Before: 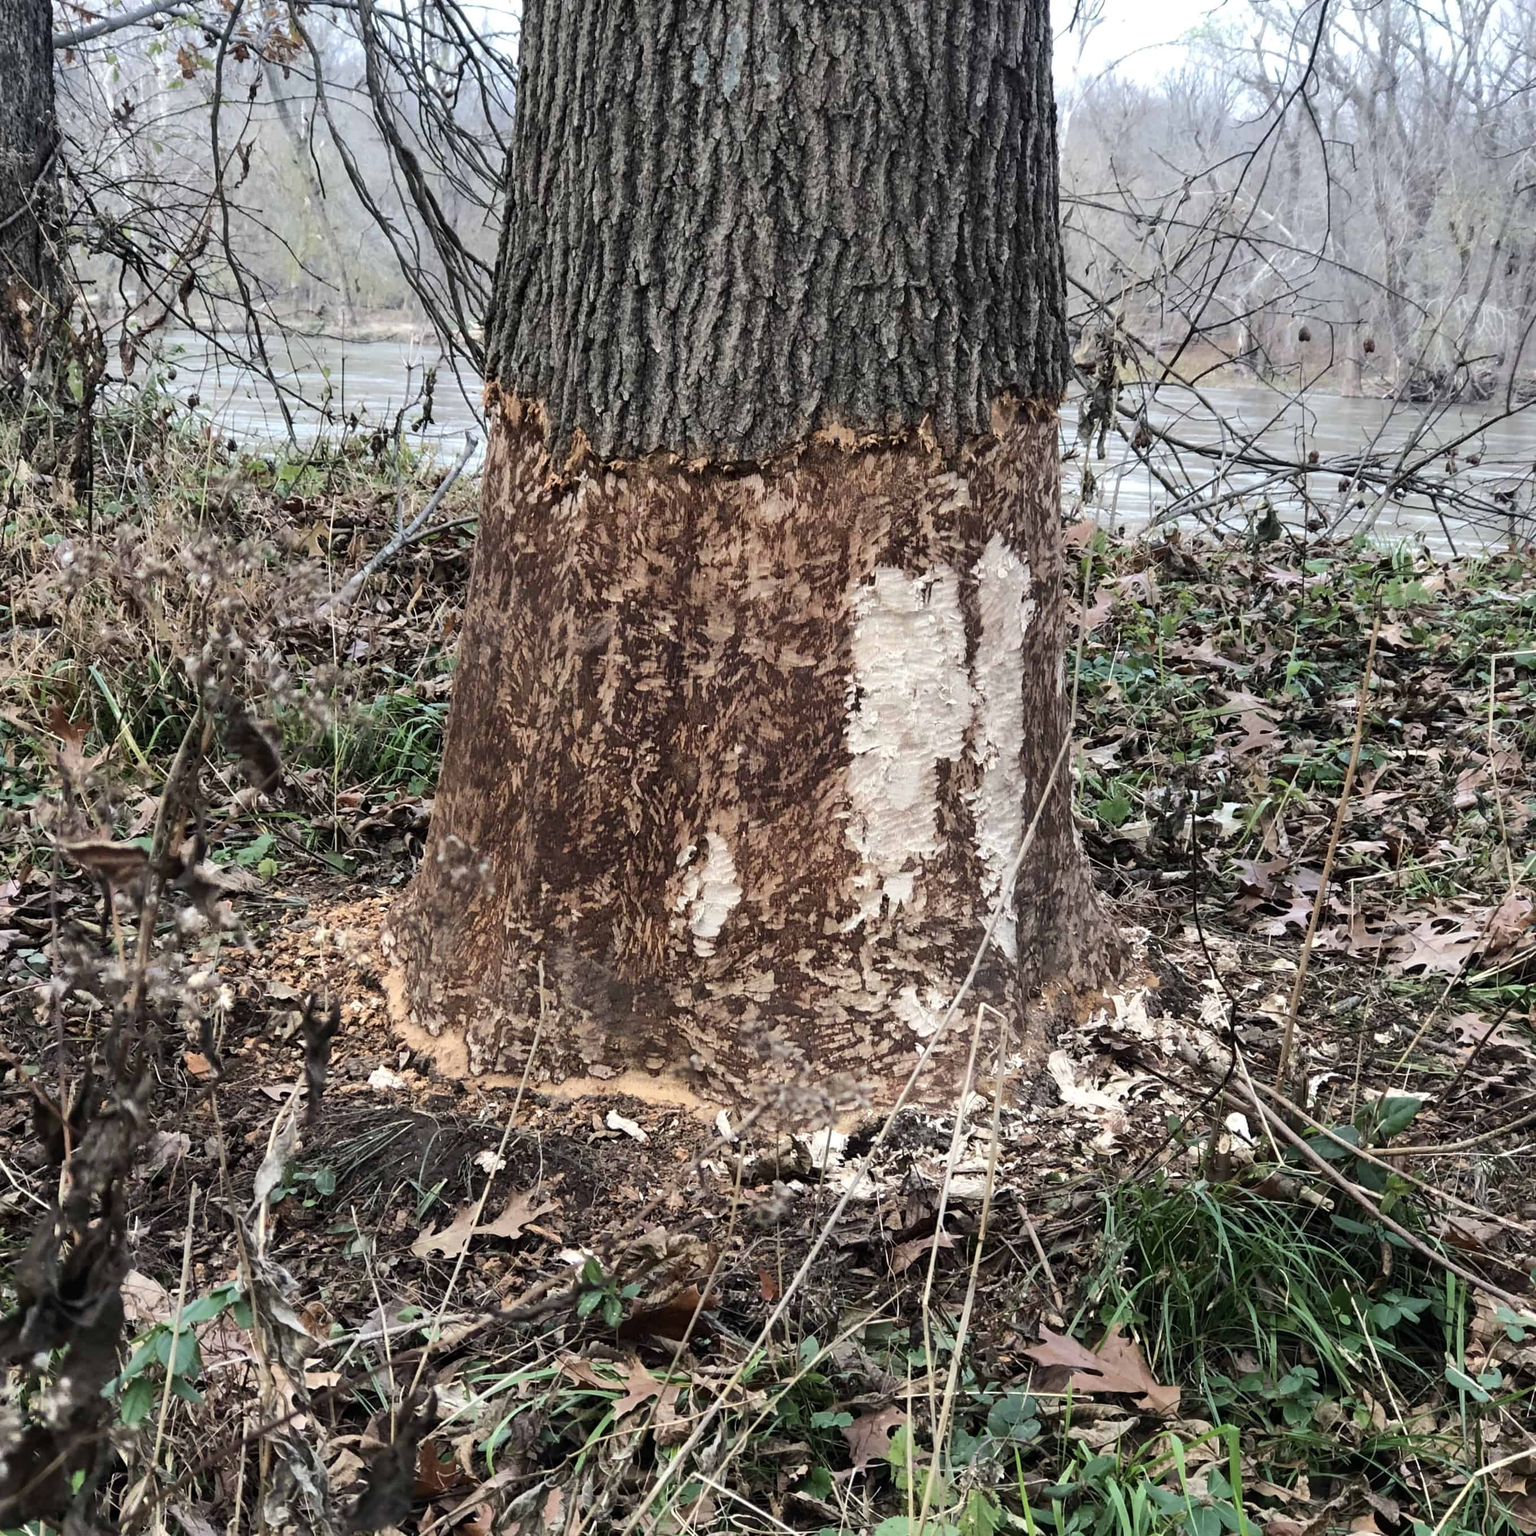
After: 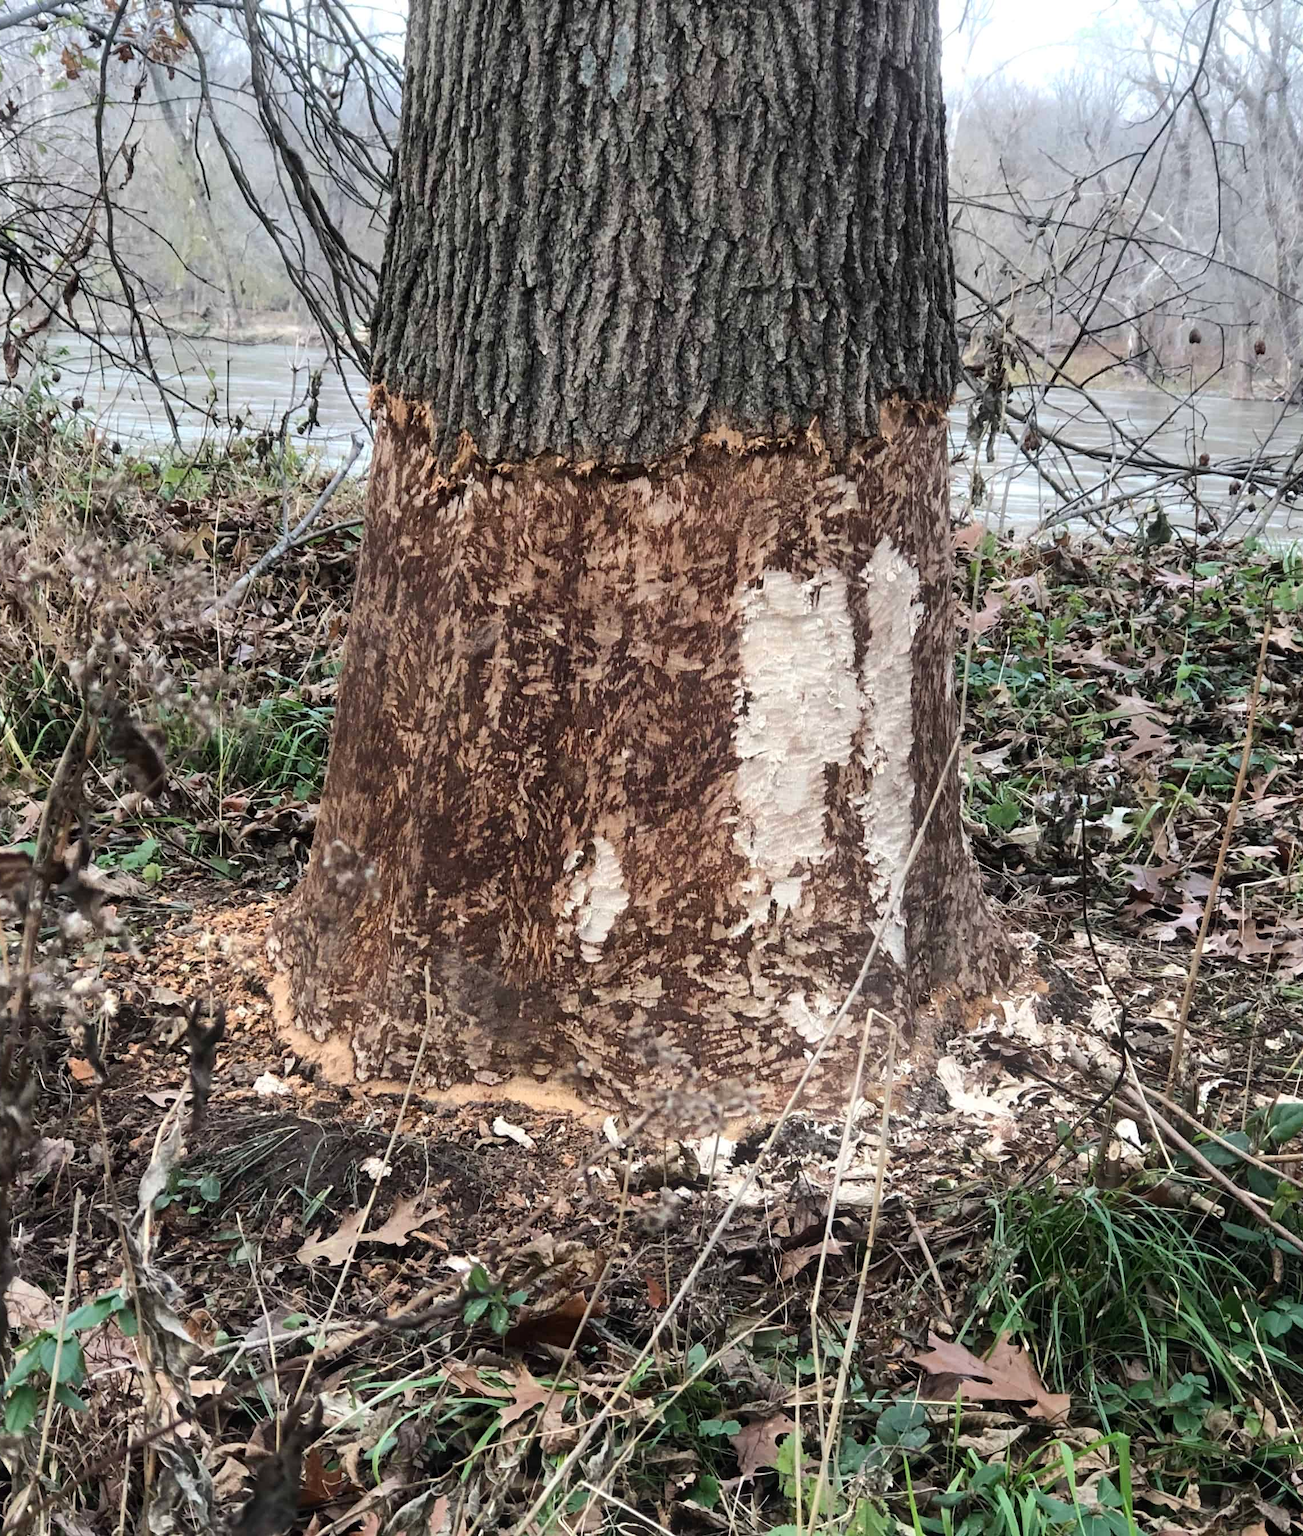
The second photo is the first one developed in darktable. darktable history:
crop: left 7.598%, right 7.873%
bloom: size 15%, threshold 97%, strength 7%
contrast brightness saturation: saturation -0.05
